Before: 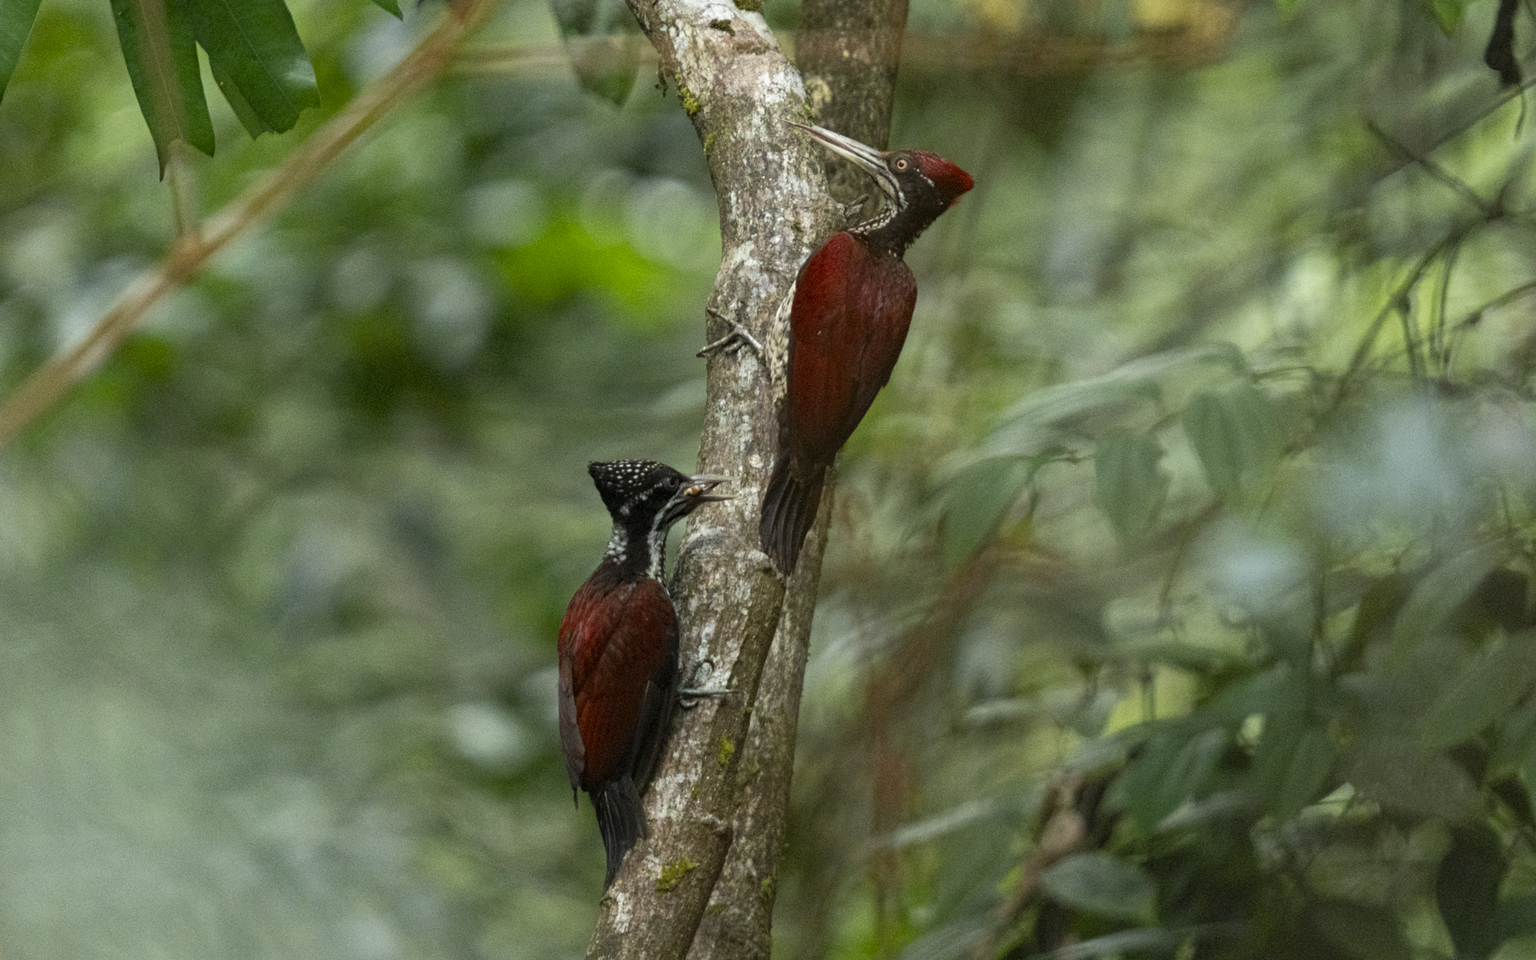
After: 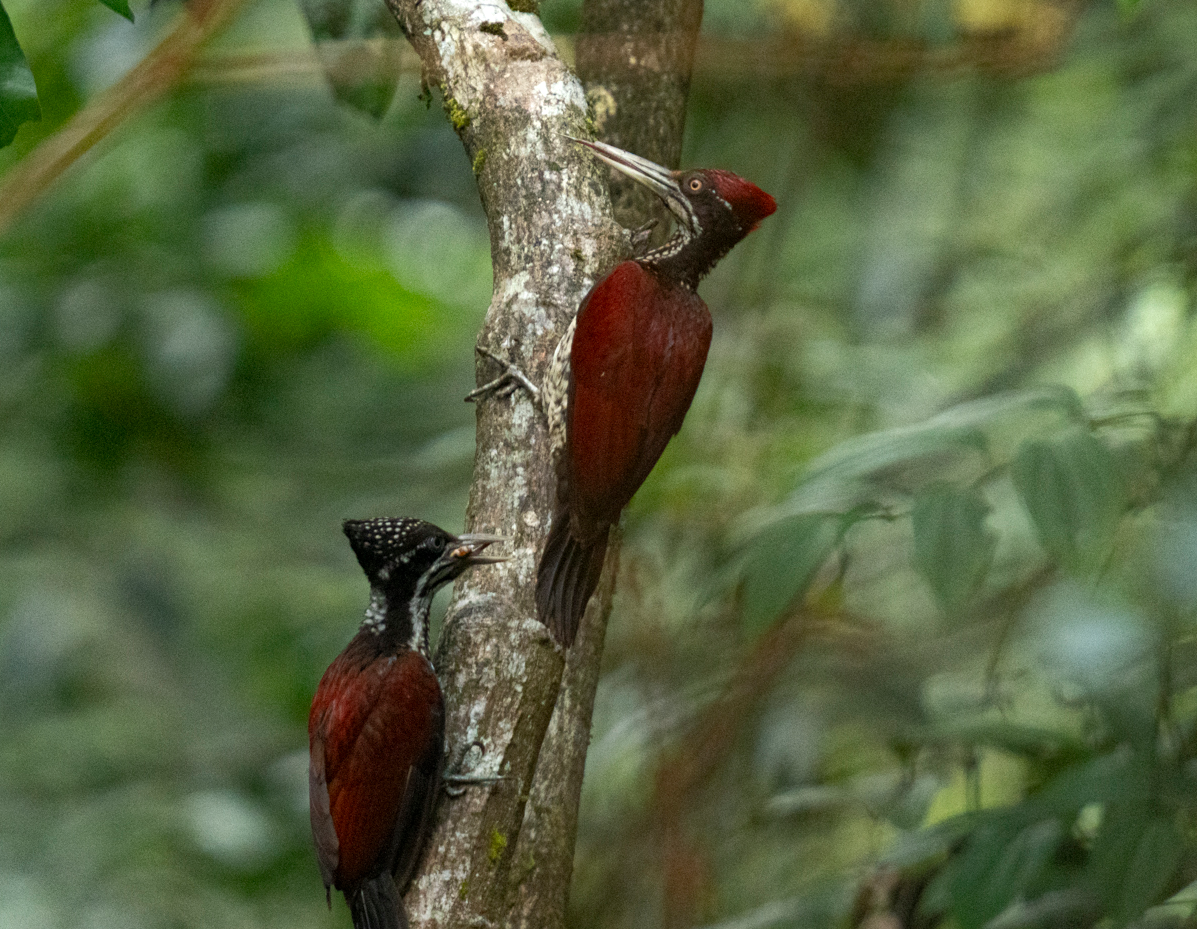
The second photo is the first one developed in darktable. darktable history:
crop: left 18.479%, right 12.2%, bottom 13.971%
tone equalizer: -8 EV -0.001 EV, -7 EV 0.001 EV, -6 EV -0.002 EV, -5 EV -0.003 EV, -4 EV -0.062 EV, -3 EV -0.222 EV, -2 EV -0.267 EV, -1 EV 0.105 EV, +0 EV 0.303 EV
